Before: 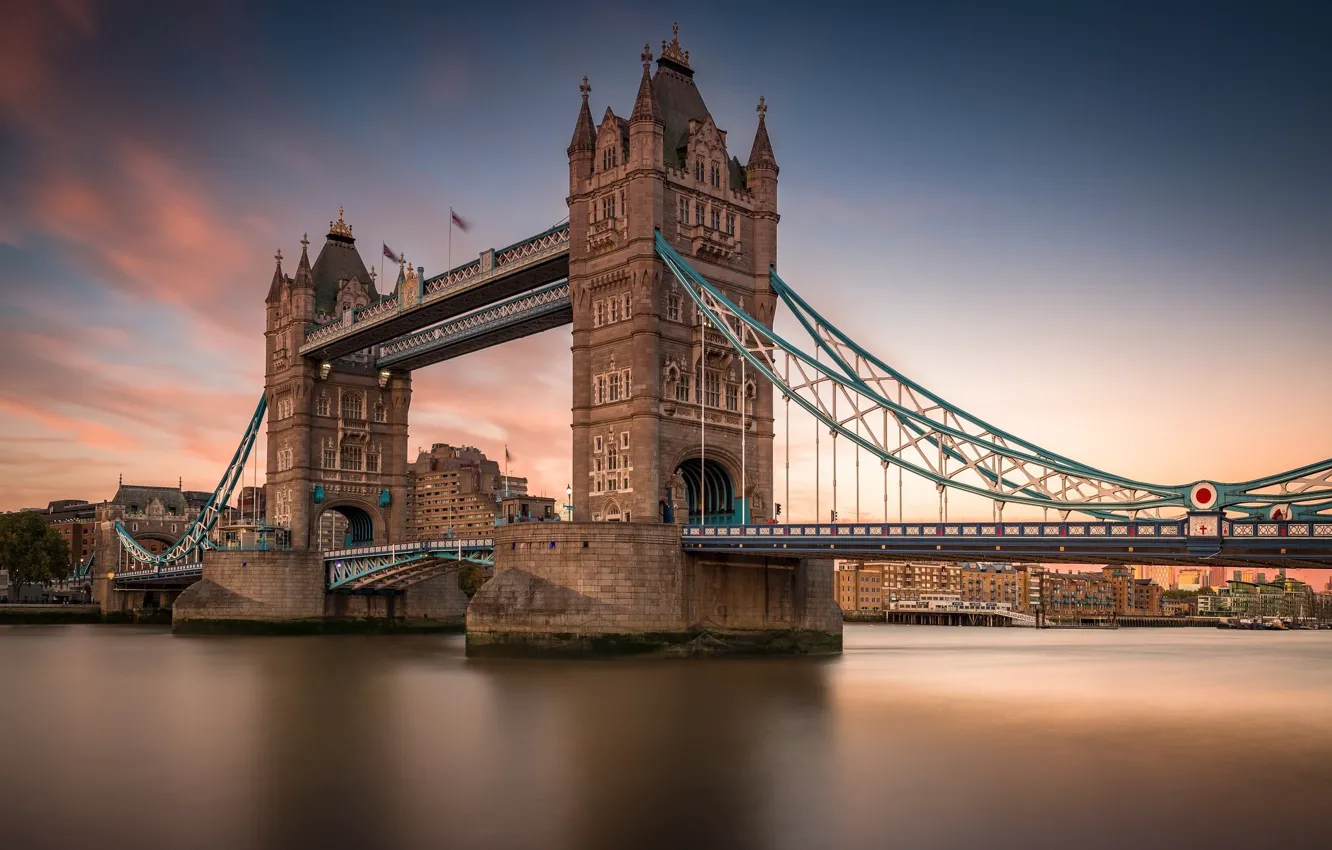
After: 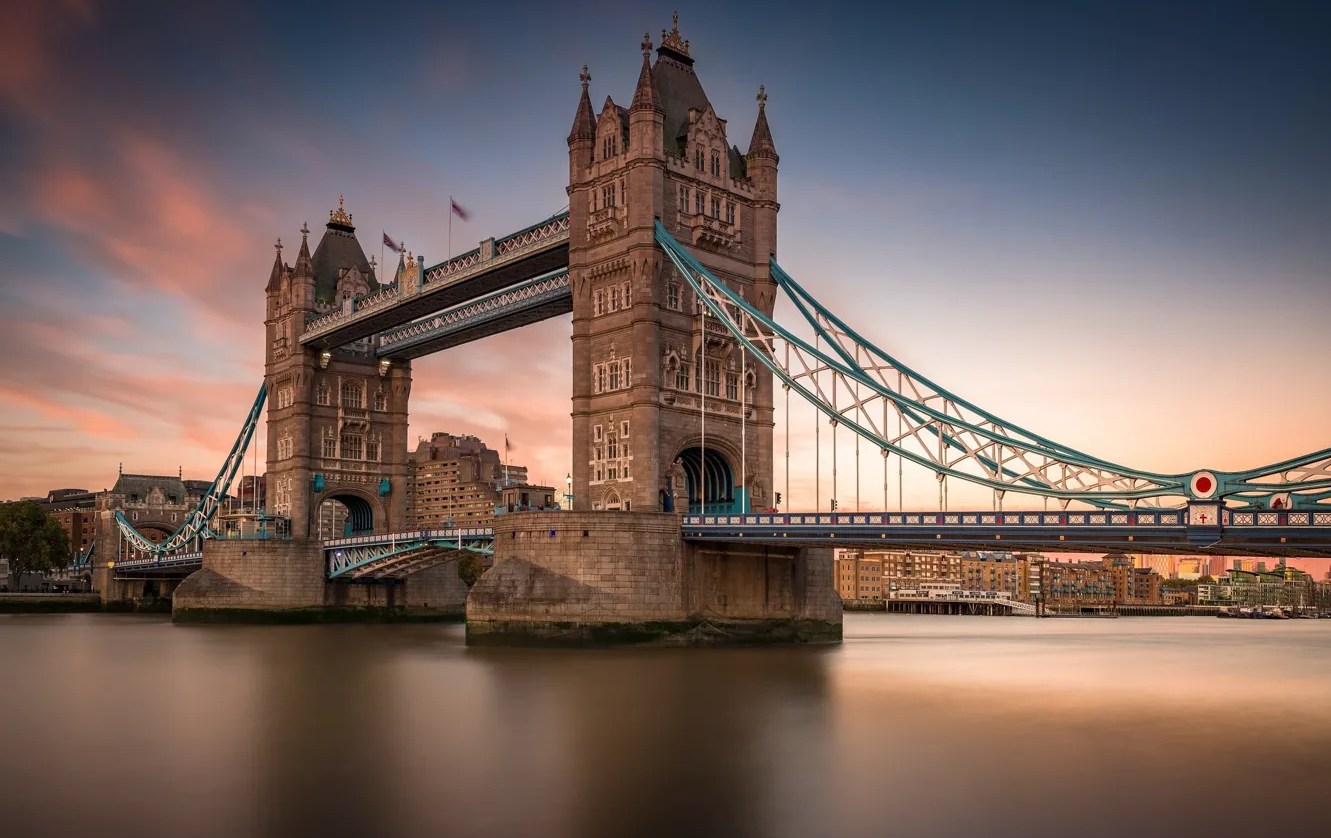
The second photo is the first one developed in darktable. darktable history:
crop: top 1.405%, right 0.009%
